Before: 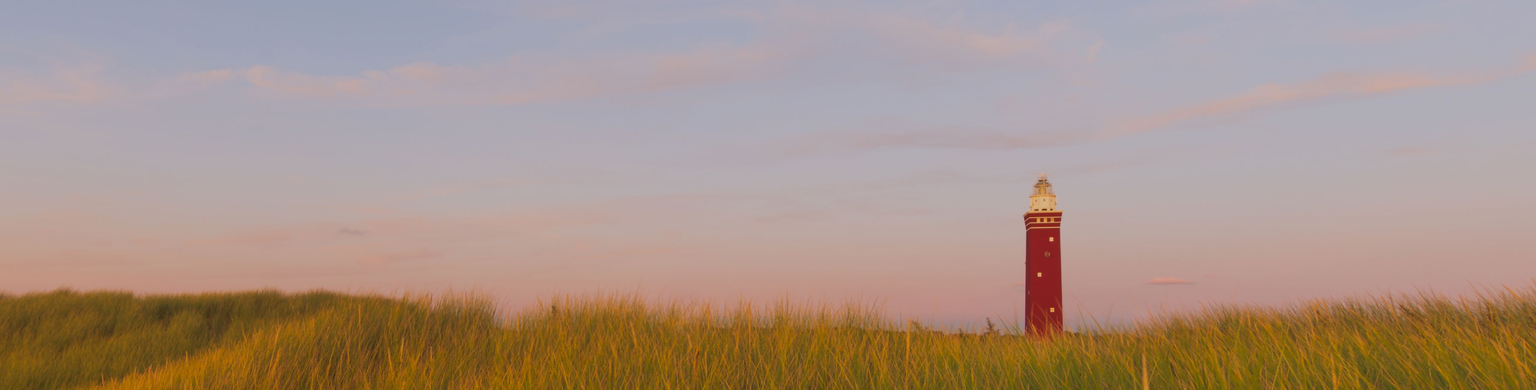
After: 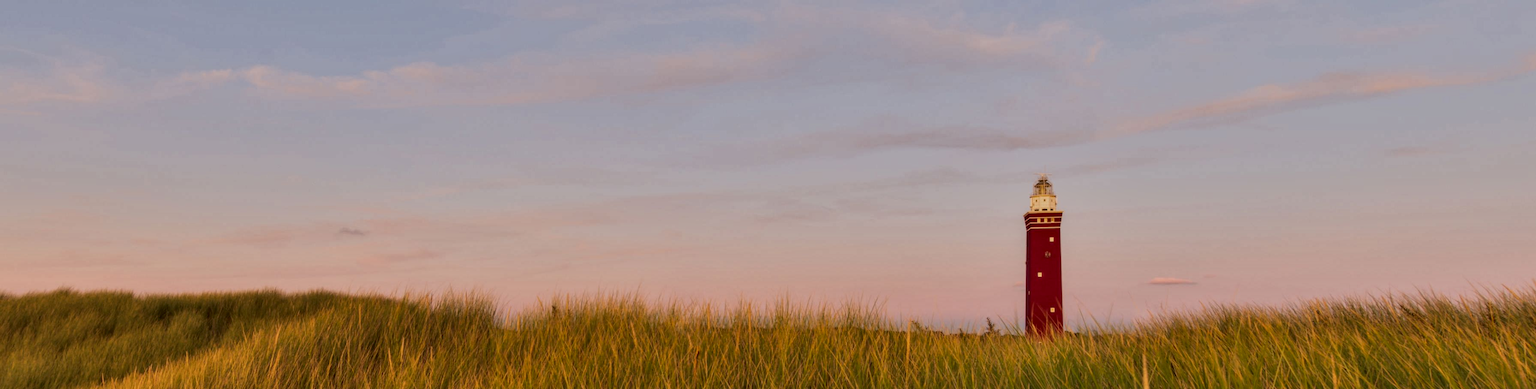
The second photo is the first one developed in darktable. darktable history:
local contrast: highlights 0%, shadows 0%, detail 182%
shadows and highlights: soften with gaussian
